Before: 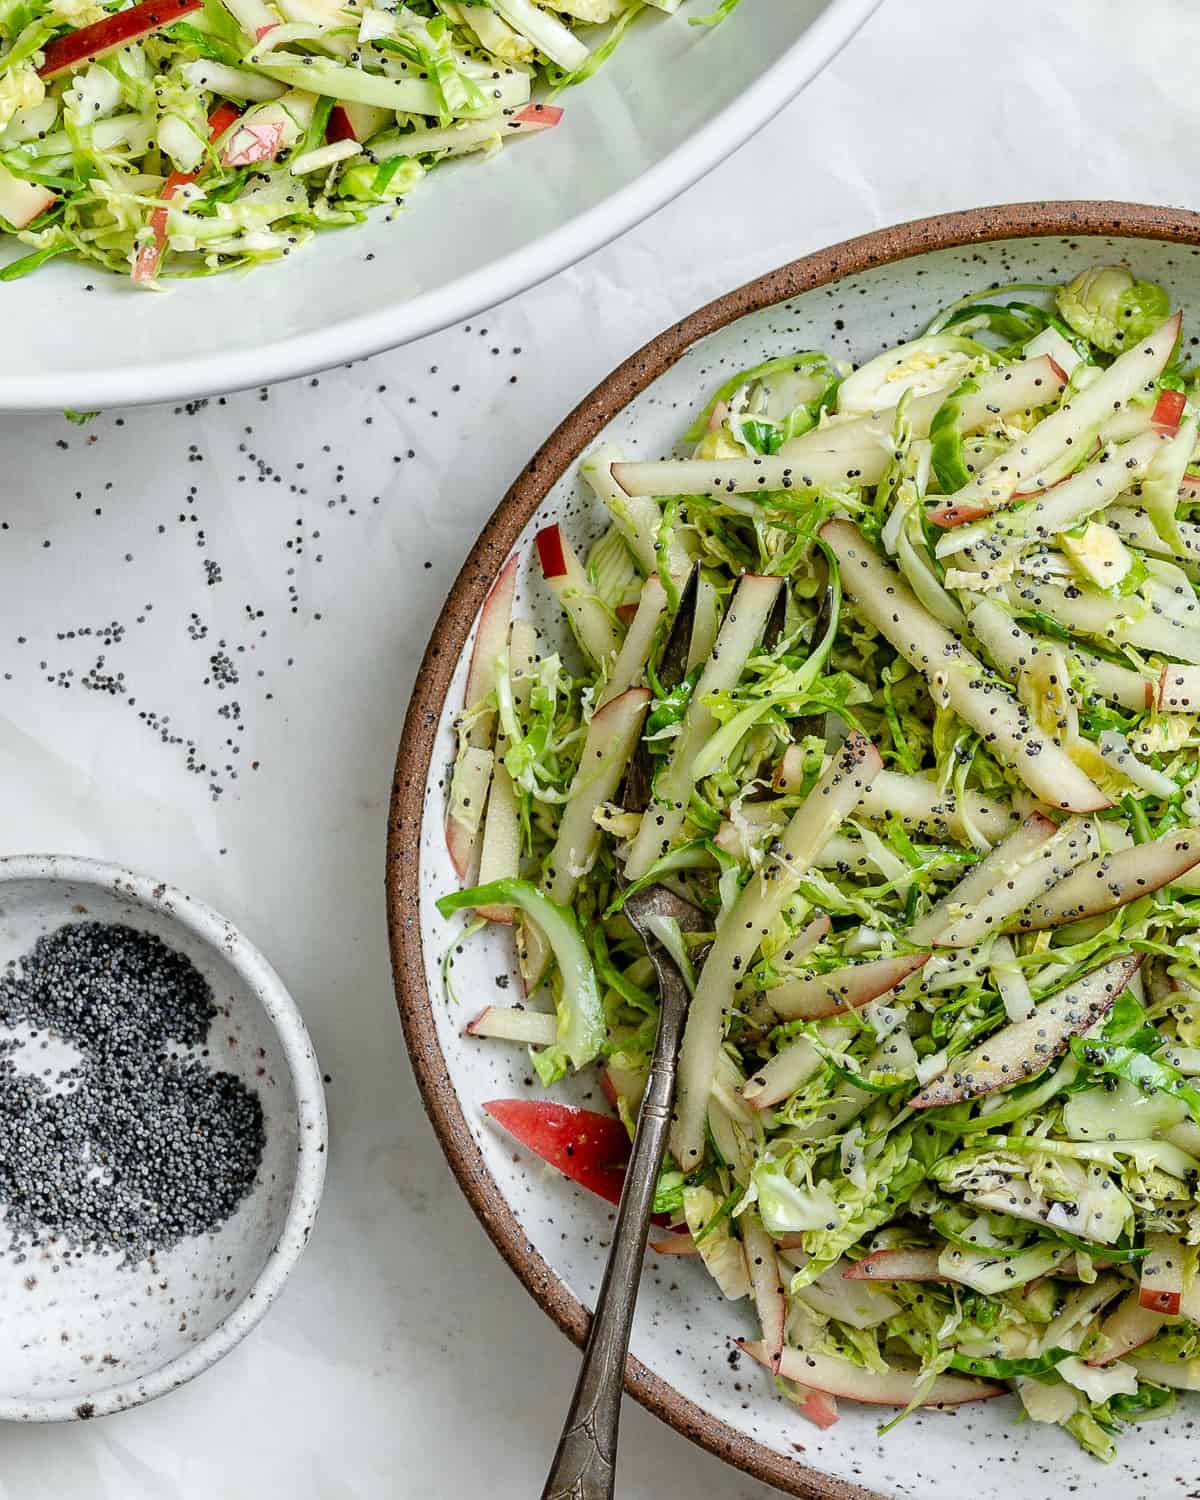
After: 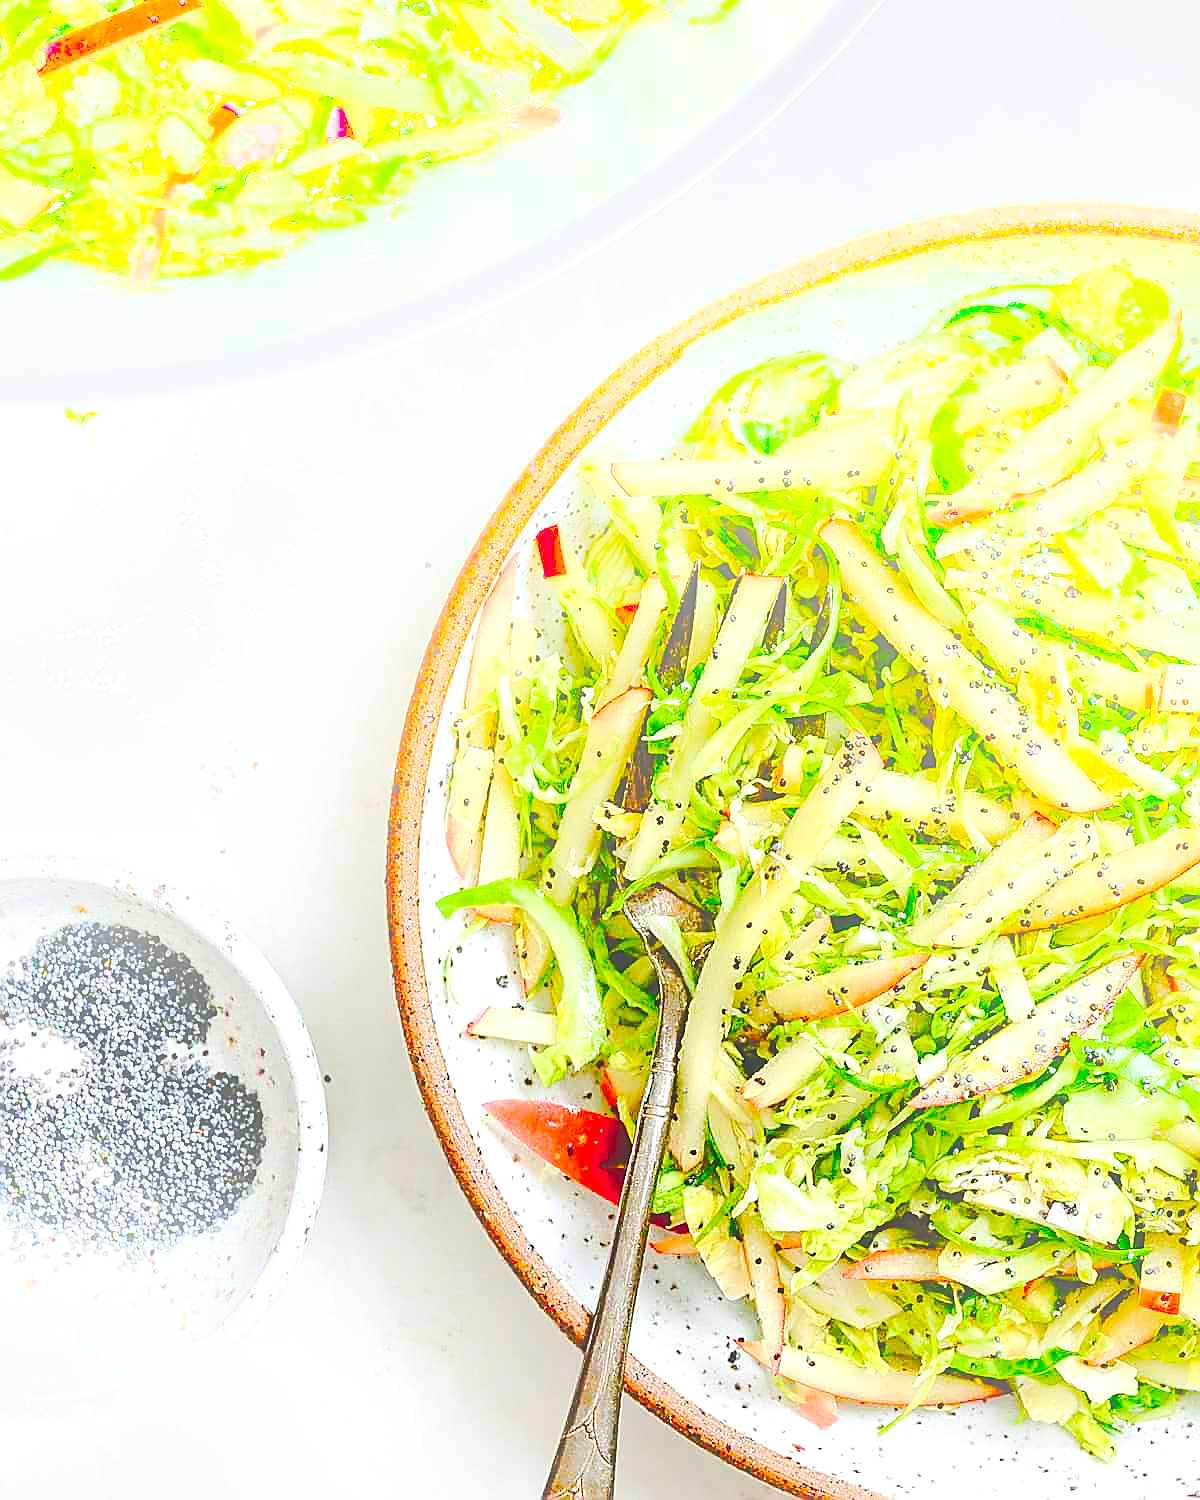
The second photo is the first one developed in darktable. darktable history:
sharpen: radius 1.4, amount 1.25, threshold 0.7
bloom: size 40%
exposure: black level correction 0.035, exposure 0.9 EV, compensate highlight preservation false
